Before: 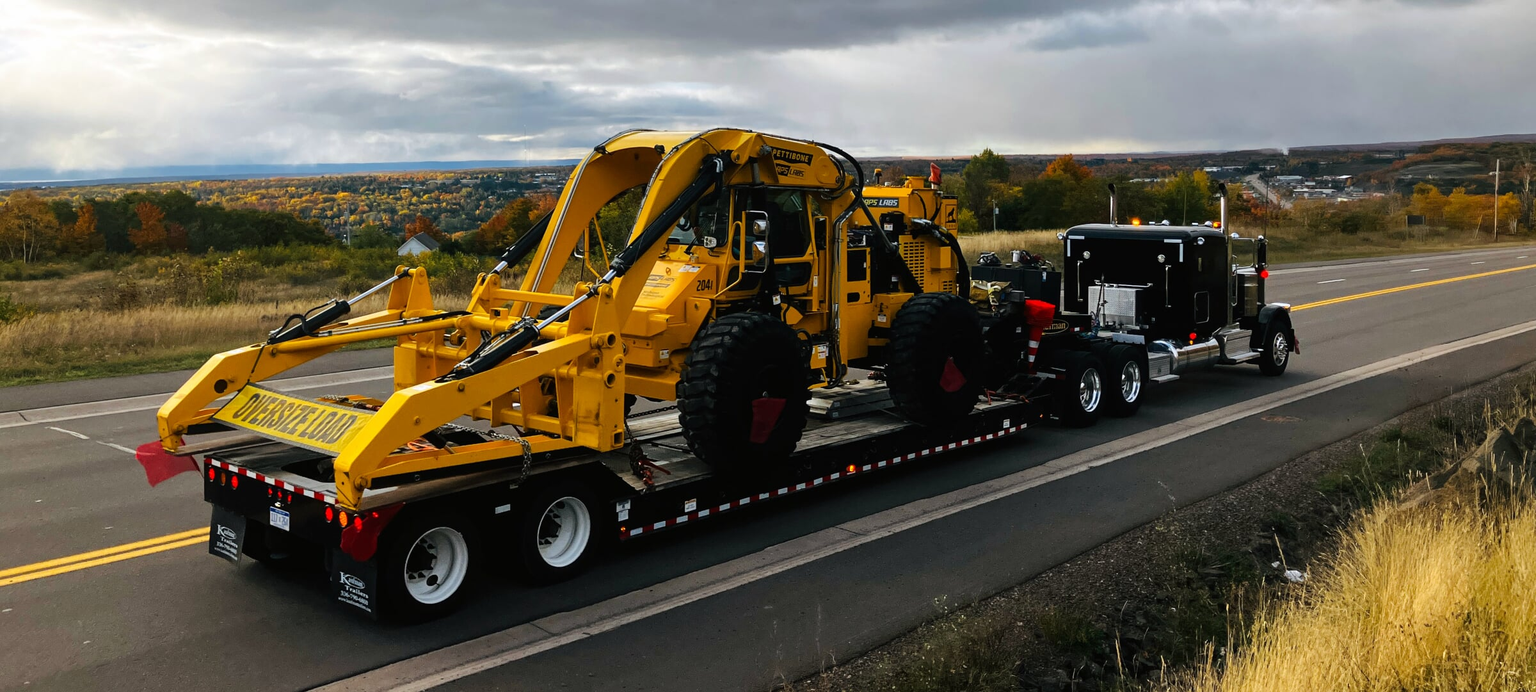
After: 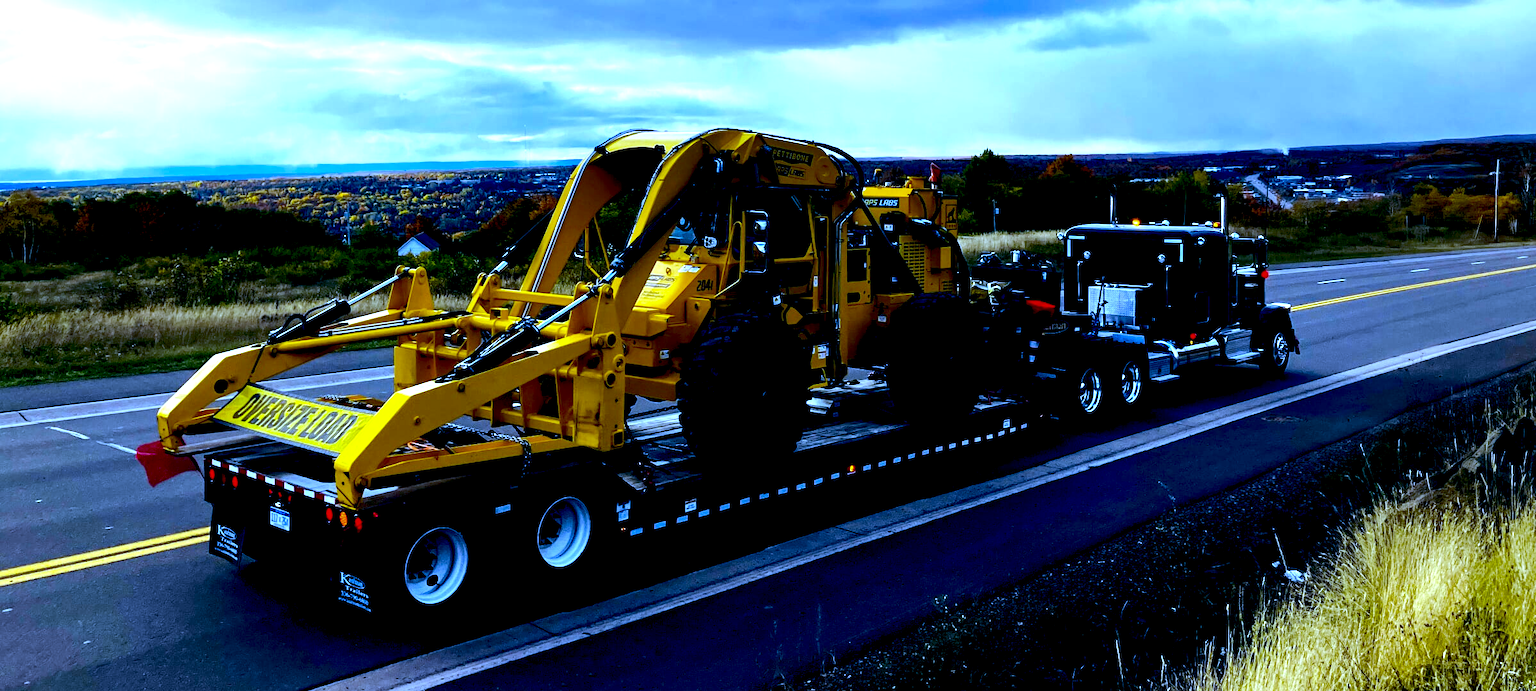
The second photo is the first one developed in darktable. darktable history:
white balance: red 0.766, blue 1.537
exposure: black level correction 0.04, exposure 0.5 EV, compensate highlight preservation false
color balance: on, module defaults
tone equalizer: -8 EV -0.417 EV, -7 EV -0.389 EV, -6 EV -0.333 EV, -5 EV -0.222 EV, -3 EV 0.222 EV, -2 EV 0.333 EV, -1 EV 0.389 EV, +0 EV 0.417 EV, edges refinement/feathering 500, mask exposure compensation -1.57 EV, preserve details no
contrast brightness saturation: contrast 0.07, brightness -0.14, saturation 0.11
